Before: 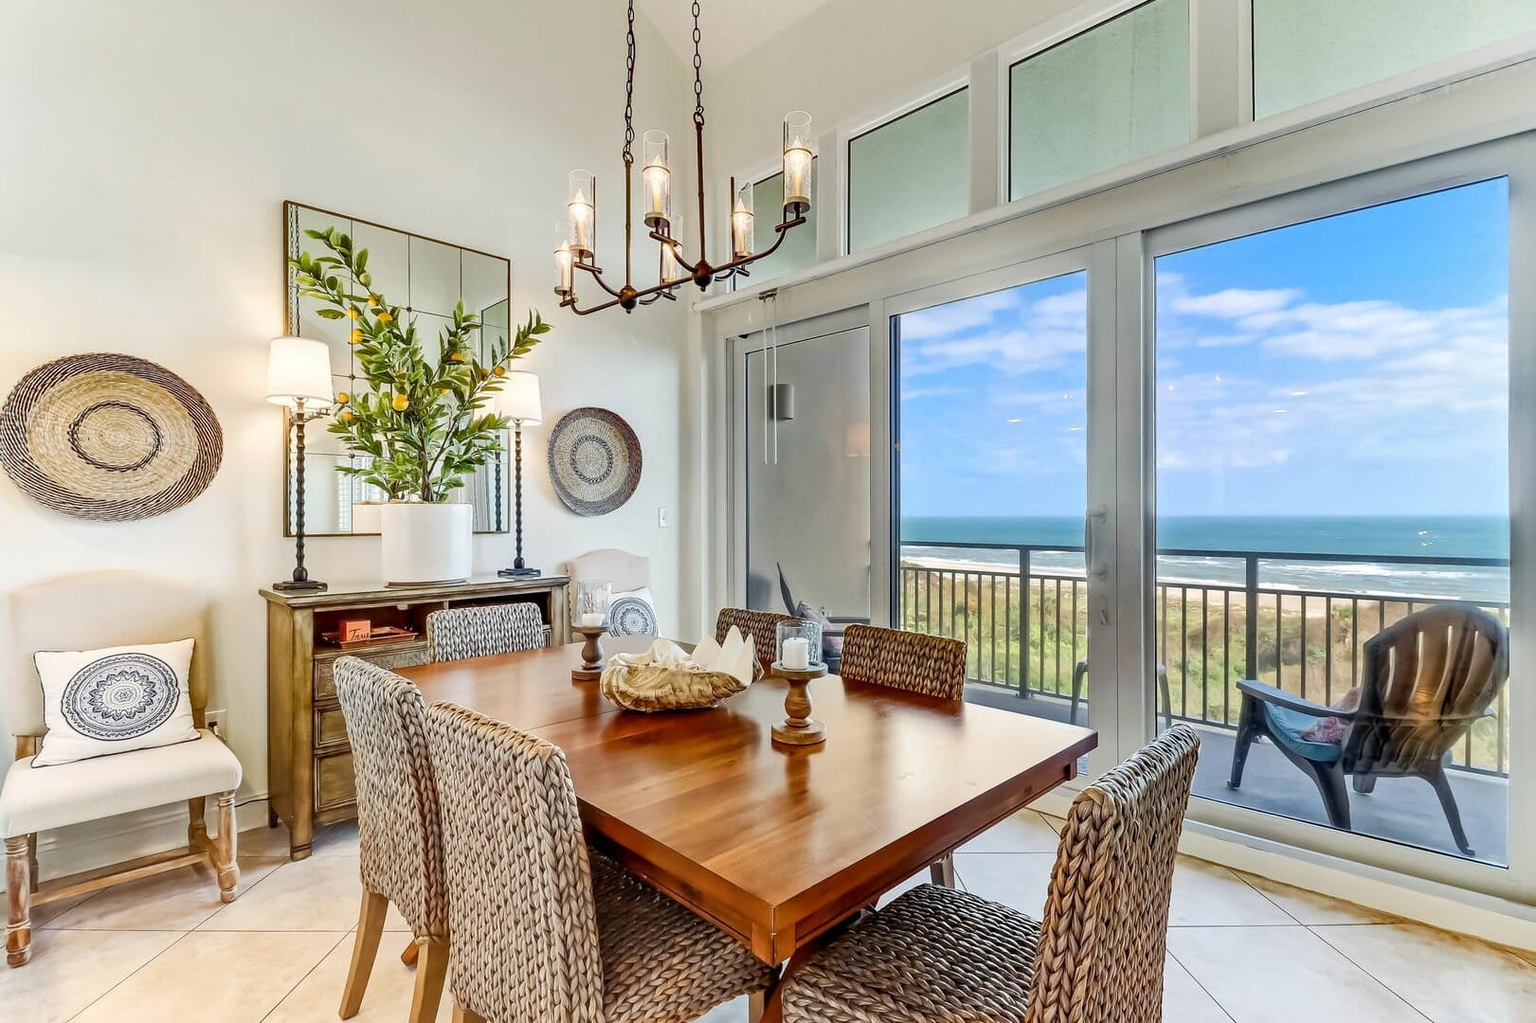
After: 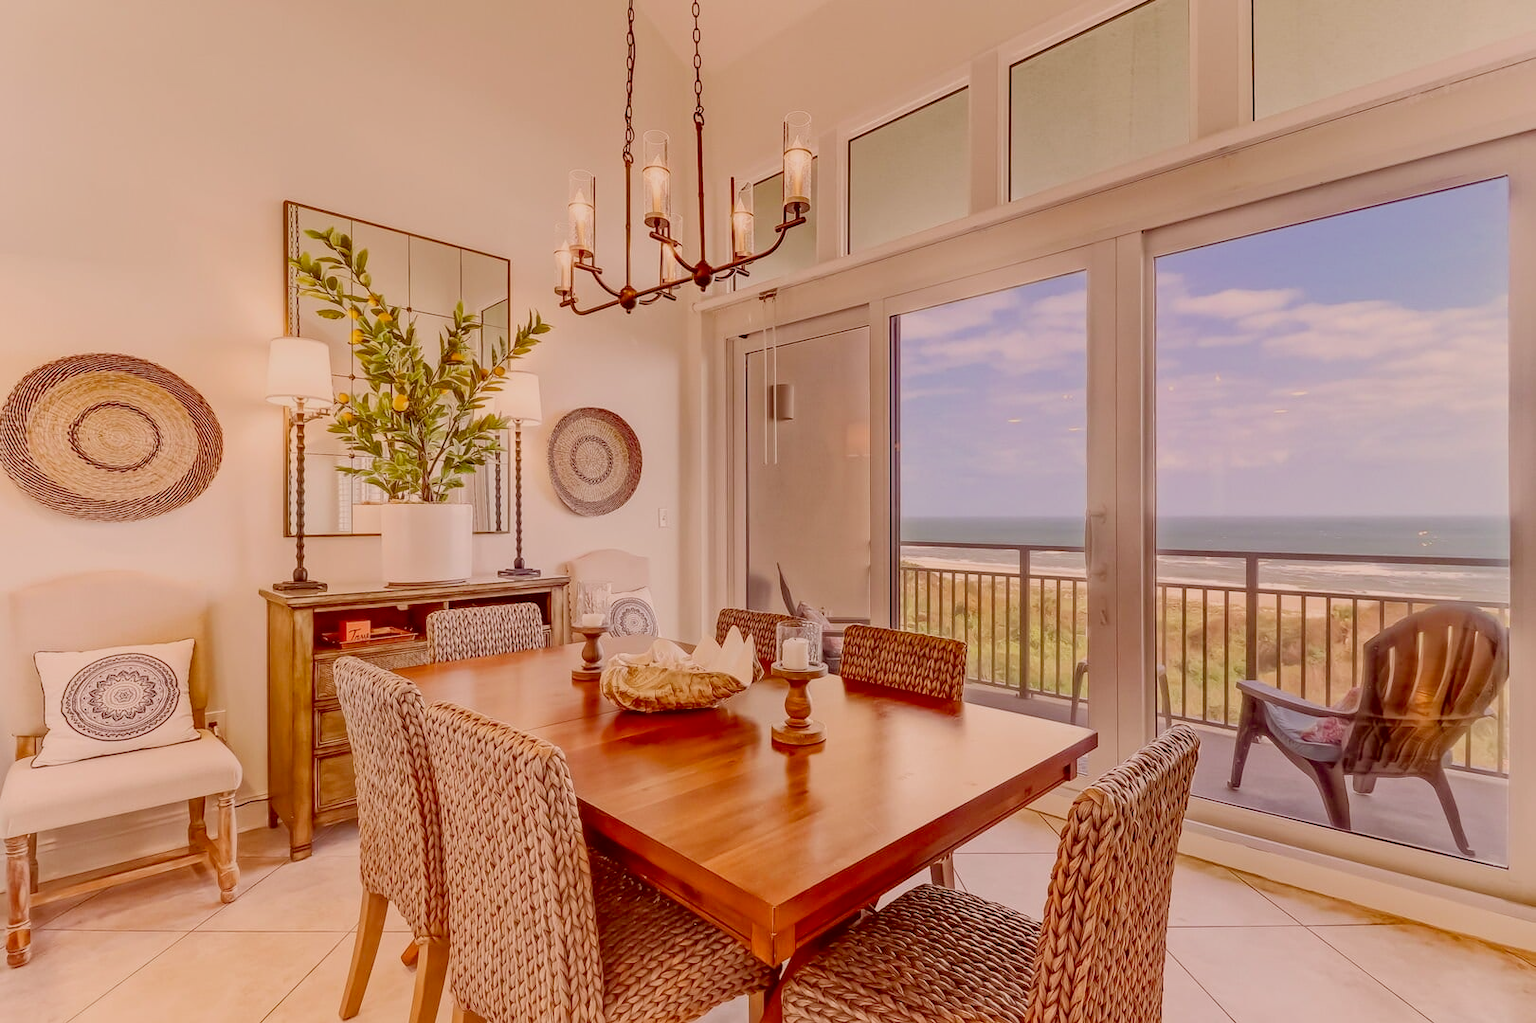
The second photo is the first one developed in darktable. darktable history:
color correction: highlights a* 9.38, highlights b* 8.82, shadows a* 39.27, shadows b* 40, saturation 0.77
color balance rgb: perceptual saturation grading › global saturation 12.194%, contrast -29.756%
